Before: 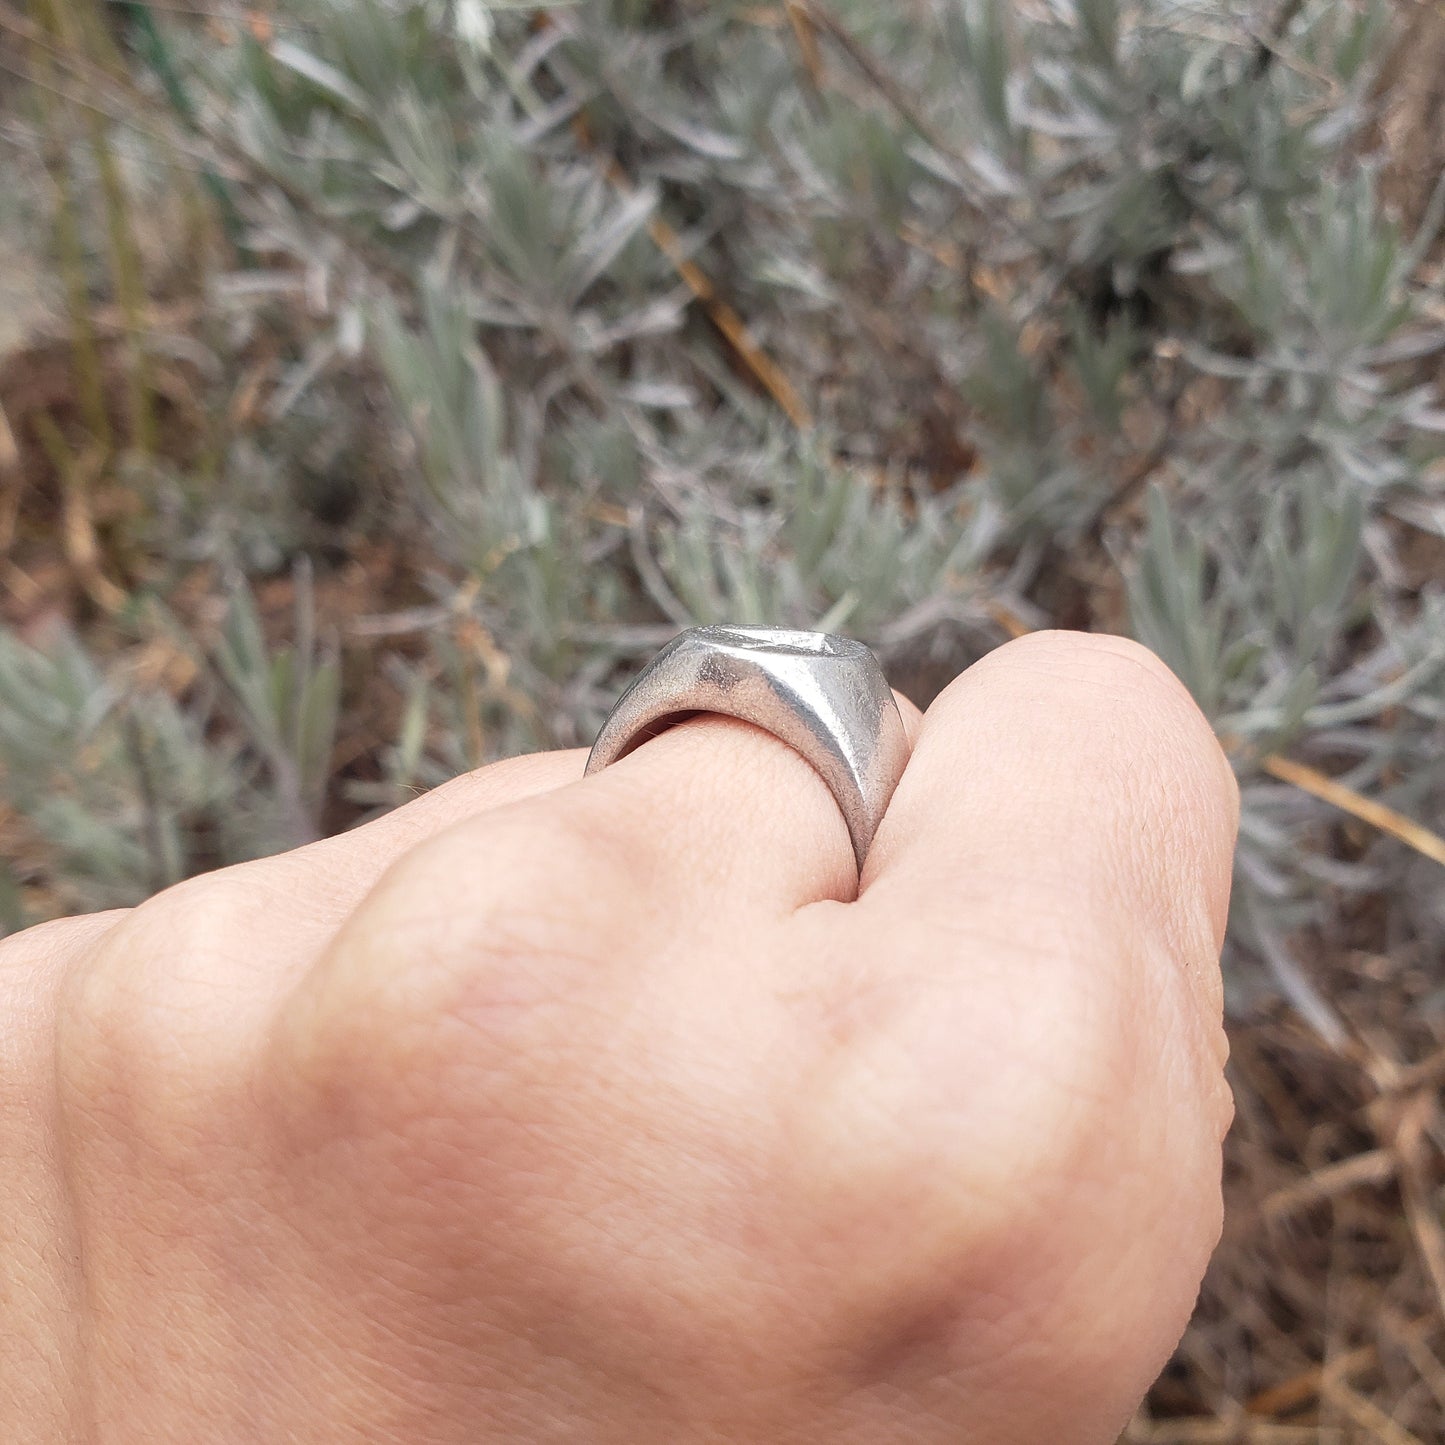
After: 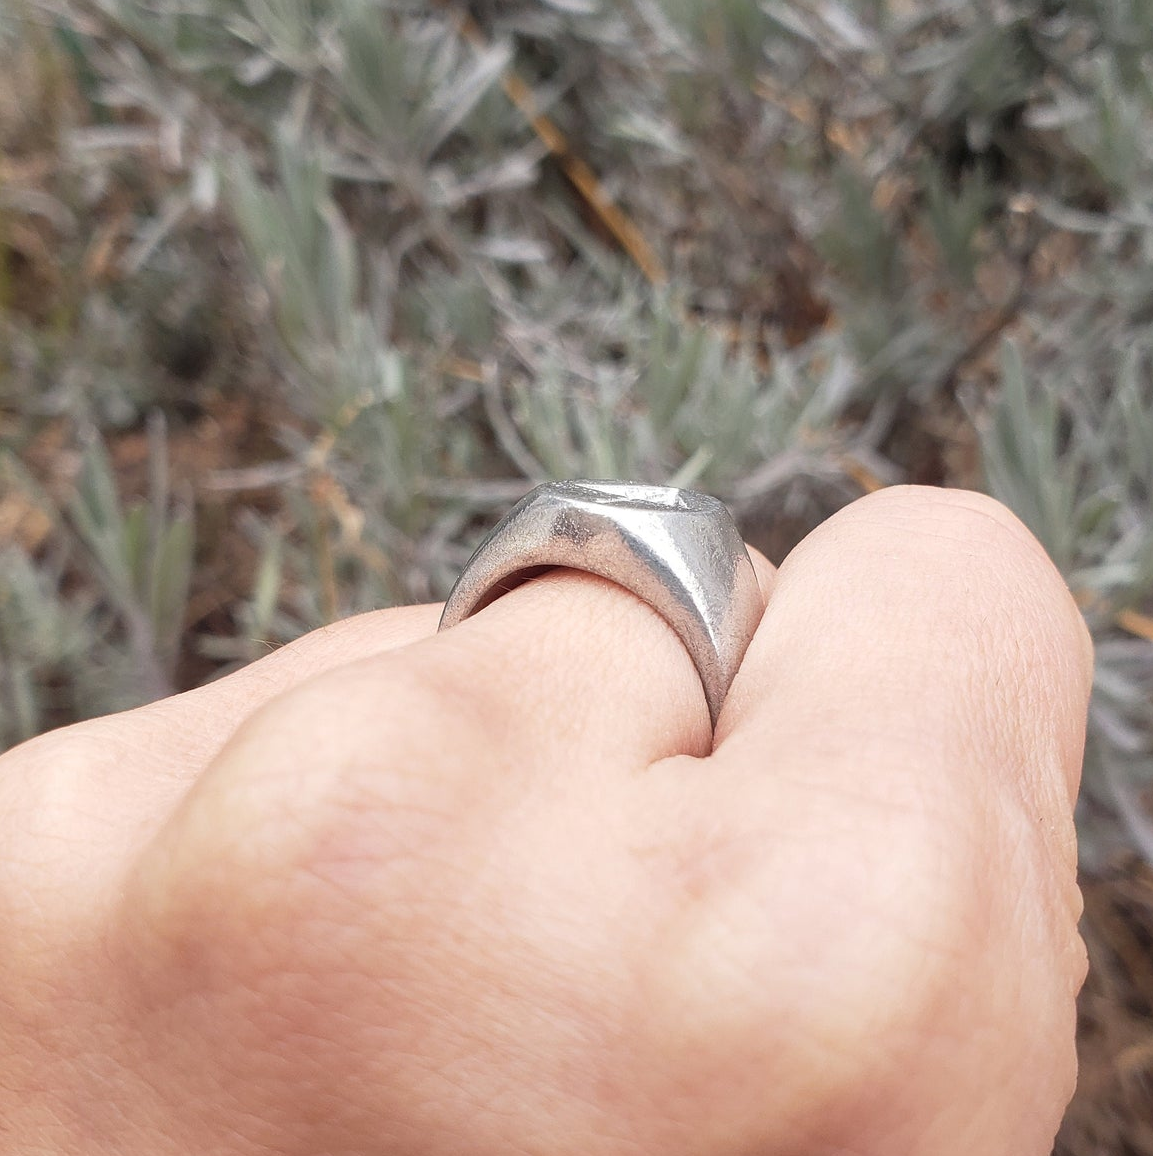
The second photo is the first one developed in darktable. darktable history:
crop and rotate: left 10.139%, top 10.061%, right 10.028%, bottom 9.882%
